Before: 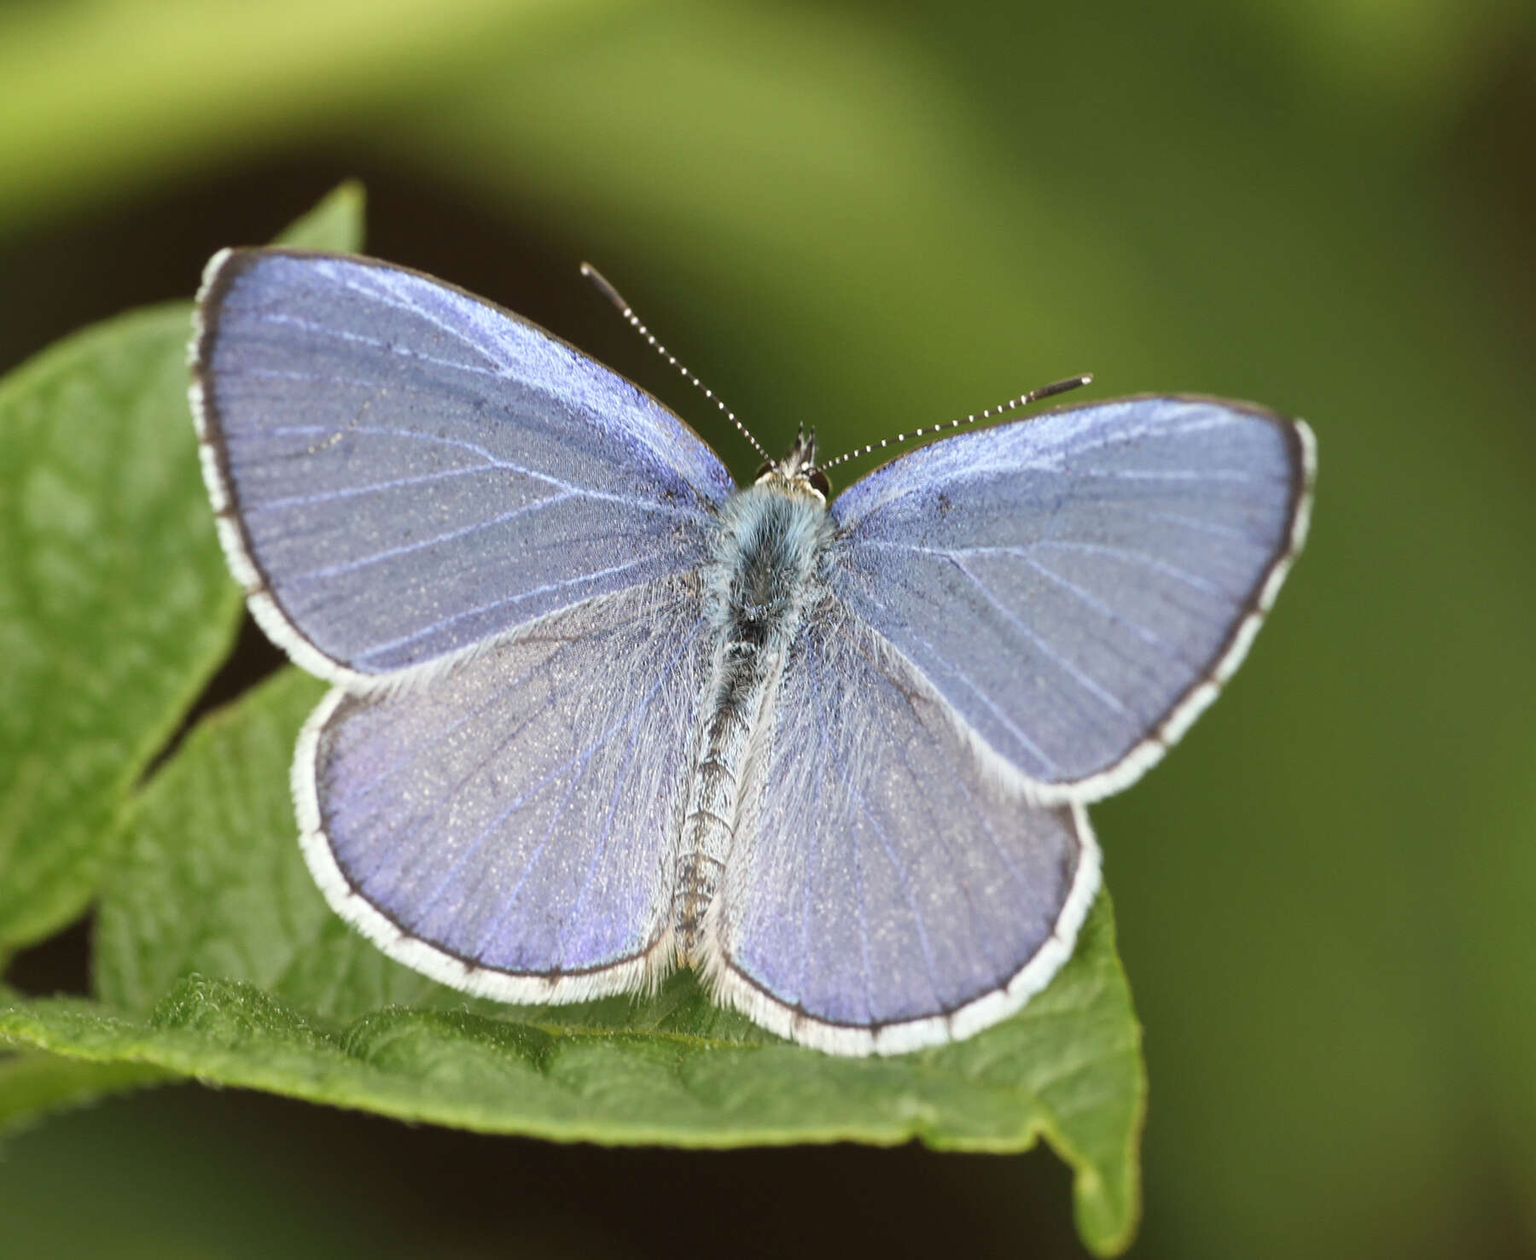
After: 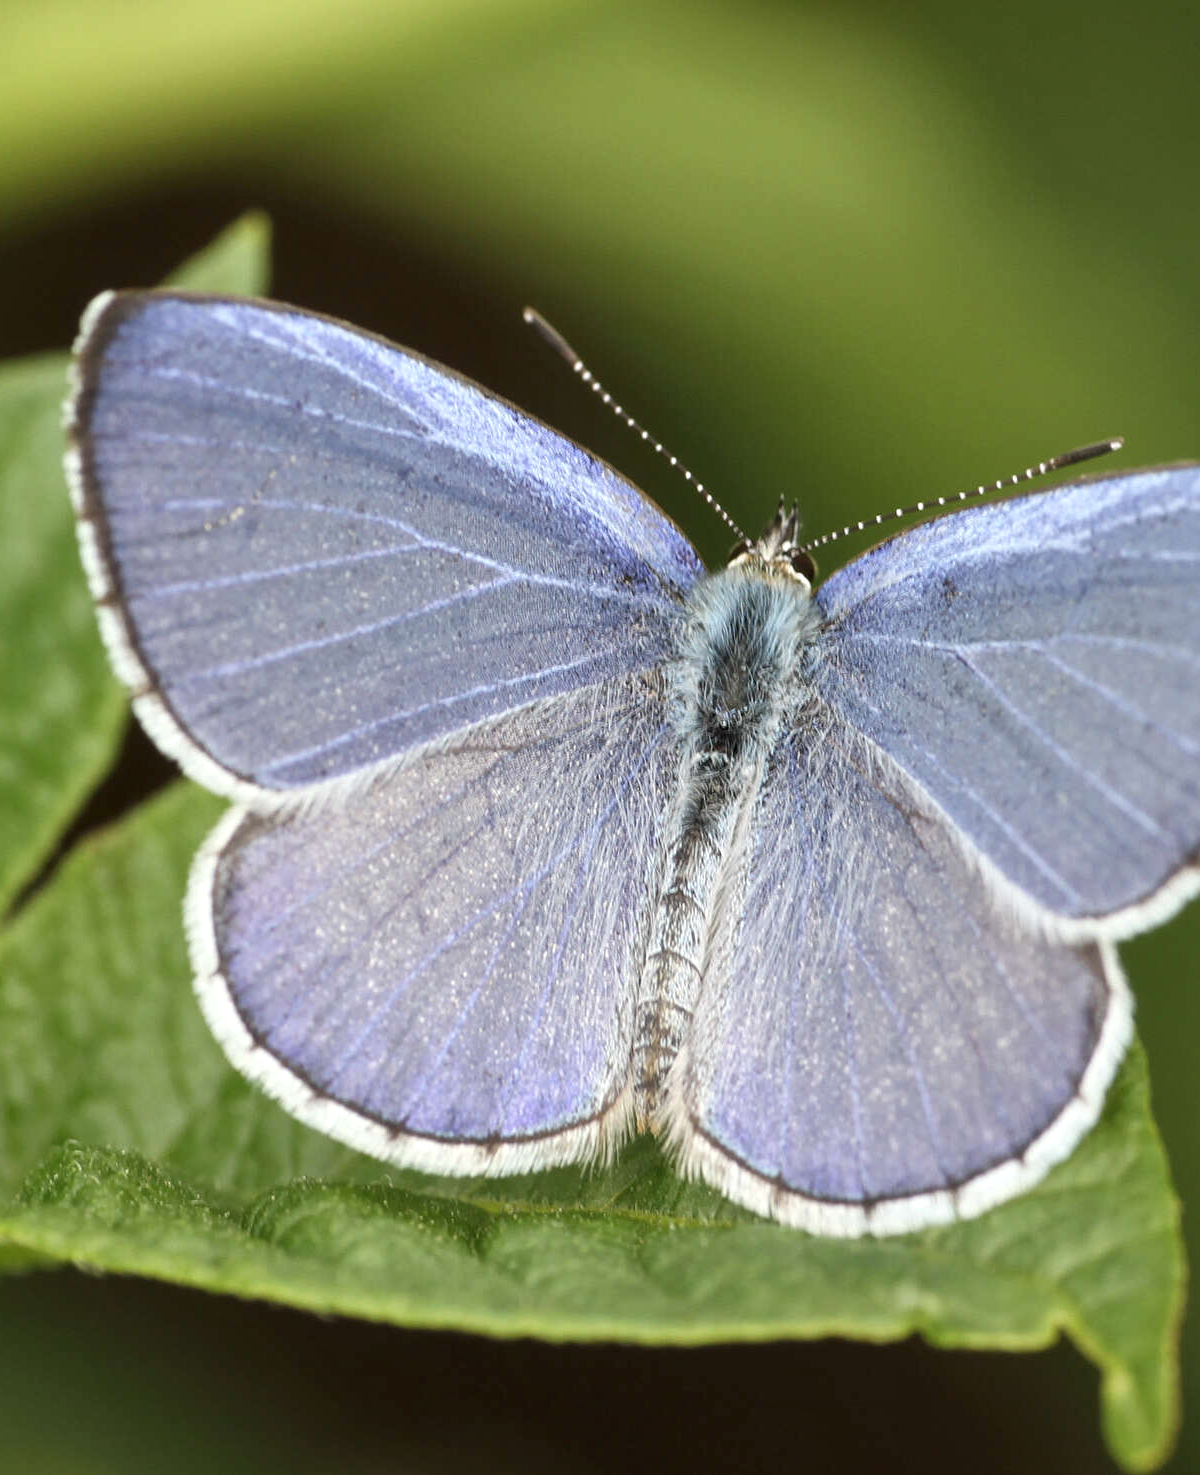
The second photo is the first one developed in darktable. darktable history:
crop and rotate: left 8.746%, right 24.574%
exposure: compensate highlight preservation false
contrast equalizer: y [[0.518, 0.517, 0.501, 0.5, 0.5, 0.5], [0.5 ×6], [0.5 ×6], [0 ×6], [0 ×6]]
local contrast: highlights 104%, shadows 100%, detail 120%, midtone range 0.2
